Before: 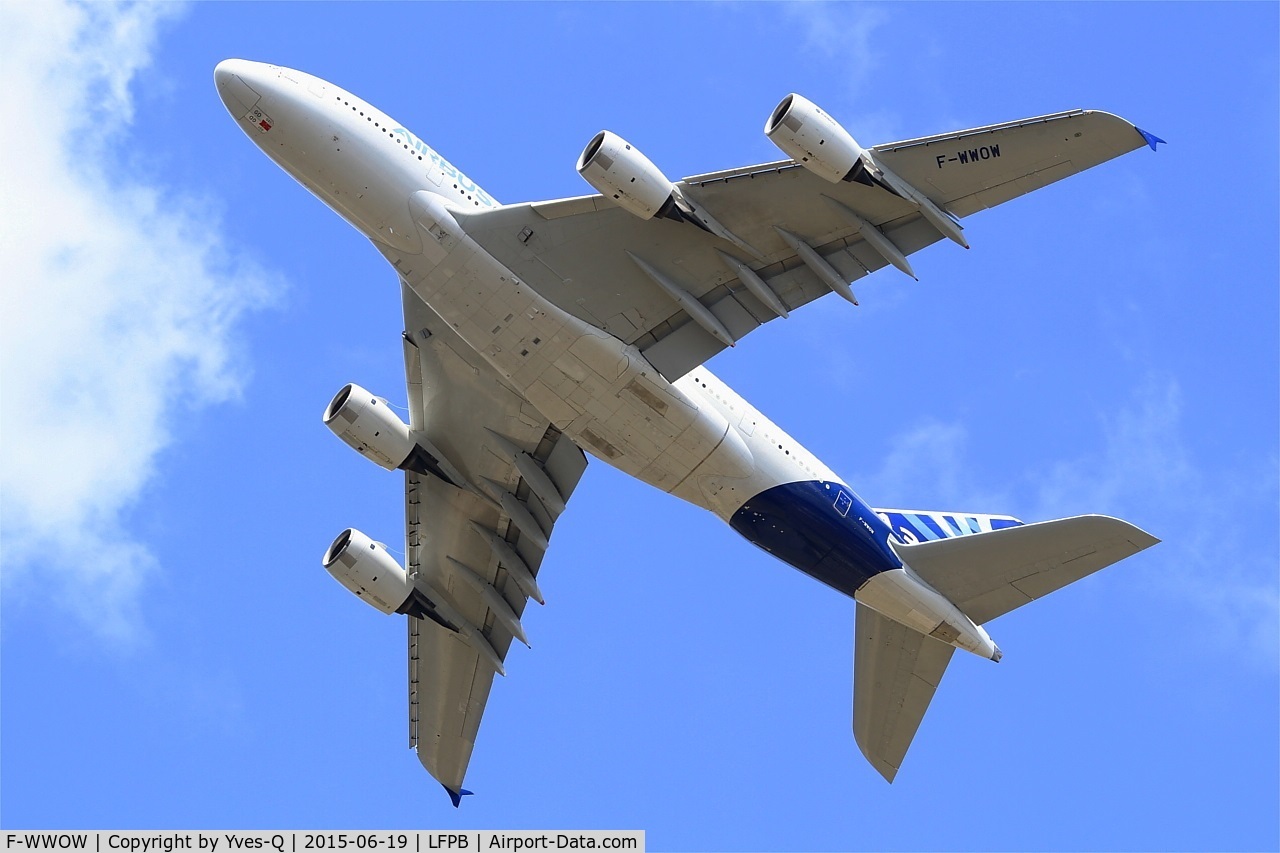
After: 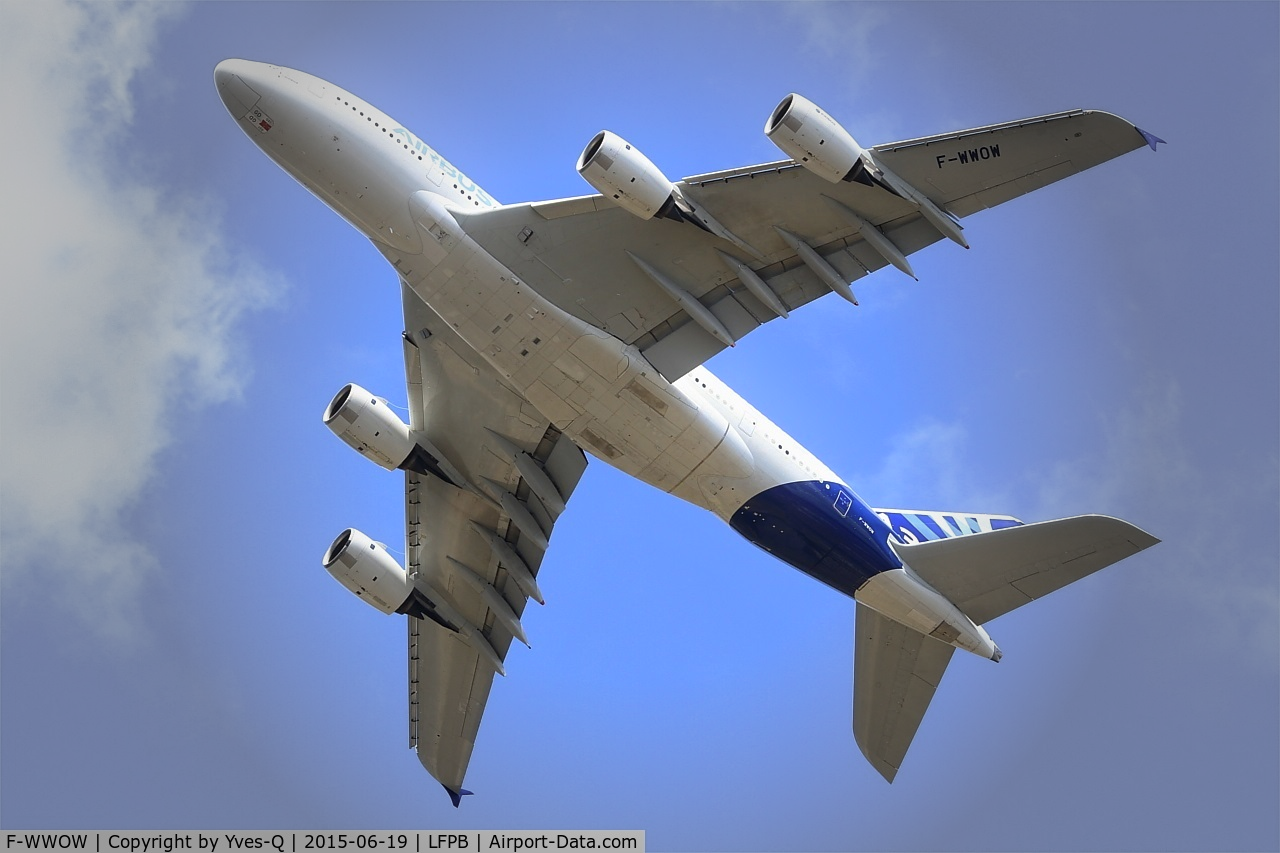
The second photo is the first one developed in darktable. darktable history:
vignetting: fall-off start 40%, fall-off radius 40%
tone equalizer: on, module defaults
bloom: size 9%, threshold 100%, strength 7%
